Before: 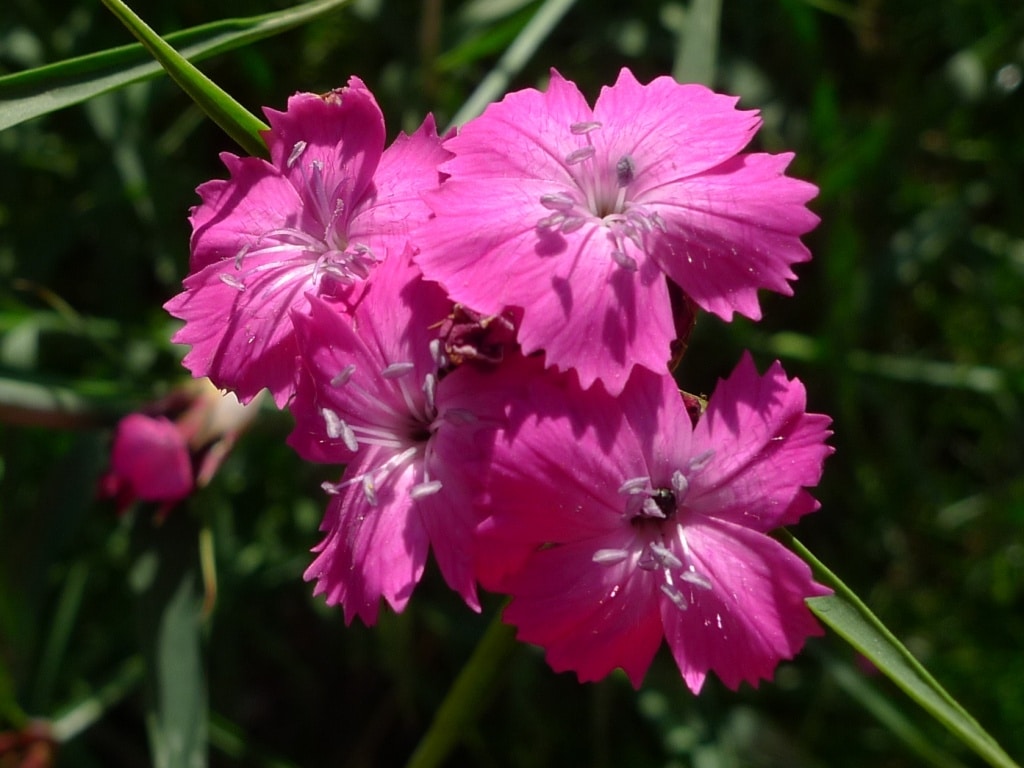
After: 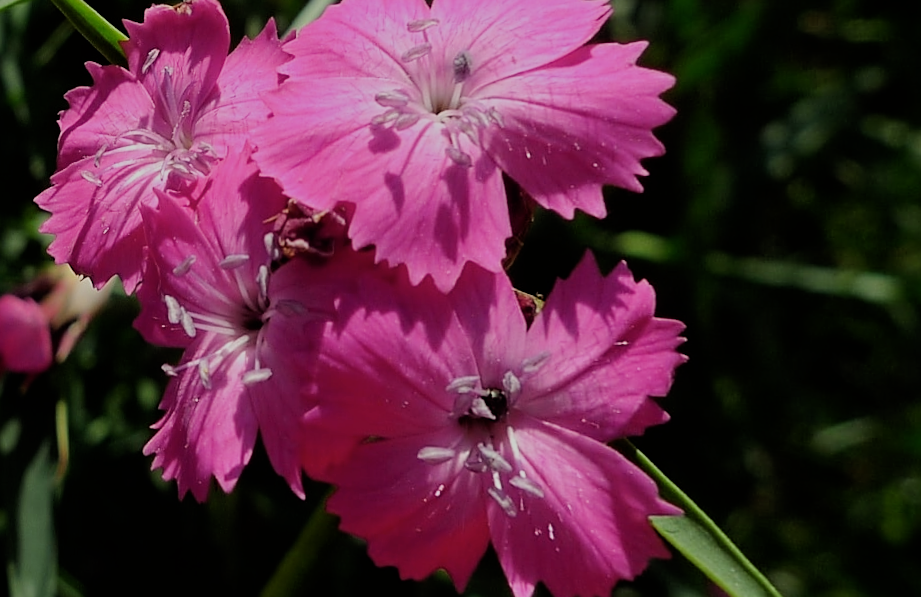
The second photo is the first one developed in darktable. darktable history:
rotate and perspective: rotation 1.69°, lens shift (vertical) -0.023, lens shift (horizontal) -0.291, crop left 0.025, crop right 0.988, crop top 0.092, crop bottom 0.842
crop and rotate: left 8.262%, top 9.226%
color correction: highlights a* -4.73, highlights b* 5.06, saturation 0.97
sharpen: on, module defaults
filmic rgb: black relative exposure -6.98 EV, white relative exposure 5.63 EV, hardness 2.86
